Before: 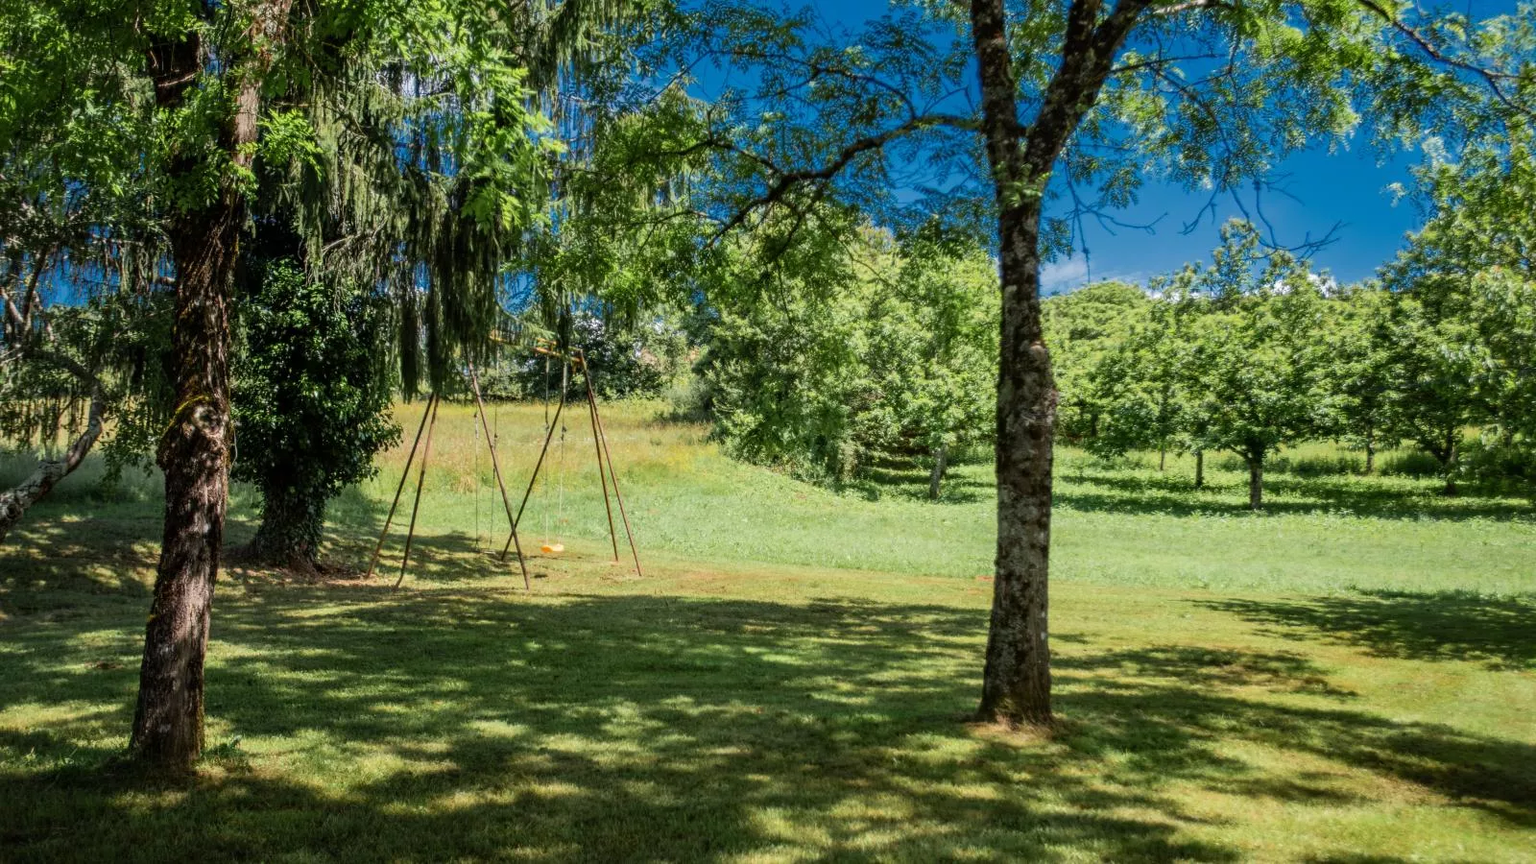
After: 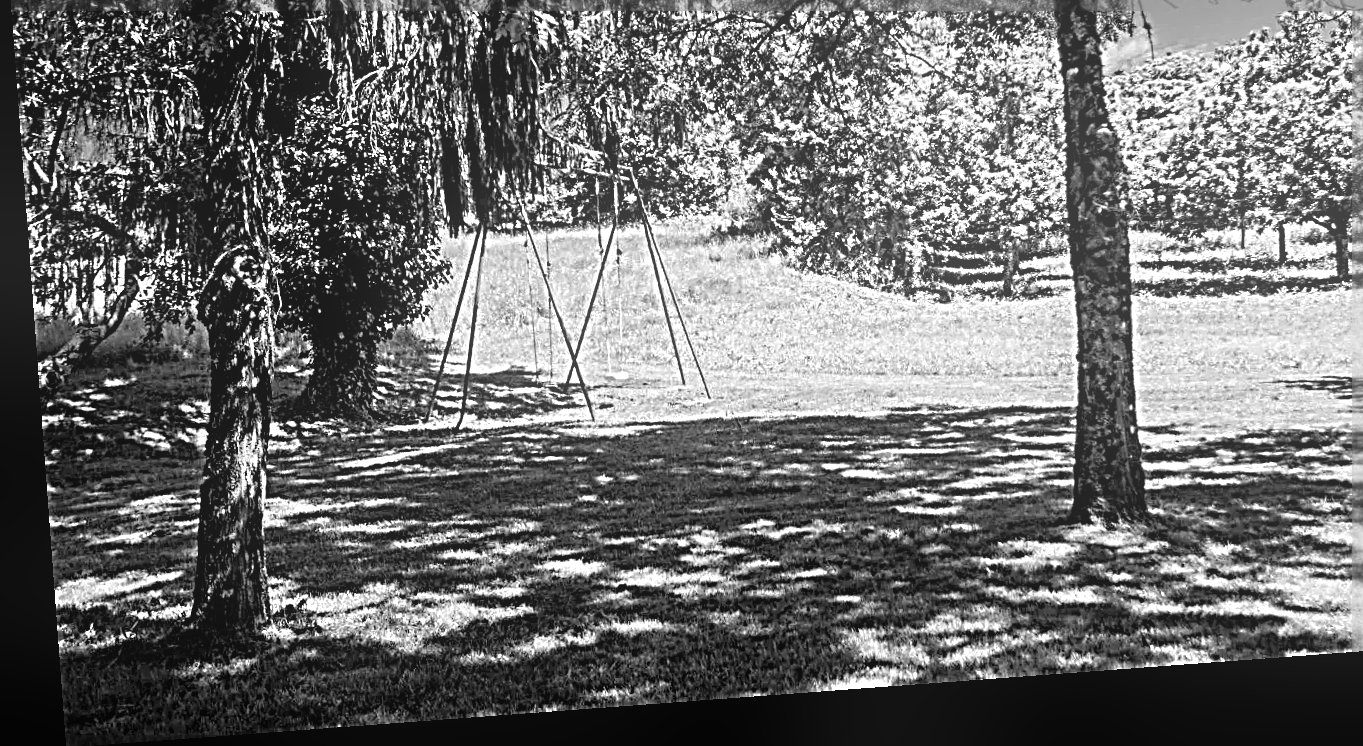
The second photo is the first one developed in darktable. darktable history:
bloom: size 15%, threshold 97%, strength 7%
tone equalizer: -8 EV -0.417 EV, -7 EV -0.389 EV, -6 EV -0.333 EV, -5 EV -0.222 EV, -3 EV 0.222 EV, -2 EV 0.333 EV, -1 EV 0.389 EV, +0 EV 0.417 EV, edges refinement/feathering 500, mask exposure compensation -1.57 EV, preserve details no
crop: top 26.531%, right 17.959%
local contrast: mode bilateral grid, contrast 25, coarseness 60, detail 151%, midtone range 0.2
monochrome: on, module defaults
white balance: emerald 1
rotate and perspective: rotation -4.25°, automatic cropping off
sharpen: radius 4.001, amount 2
